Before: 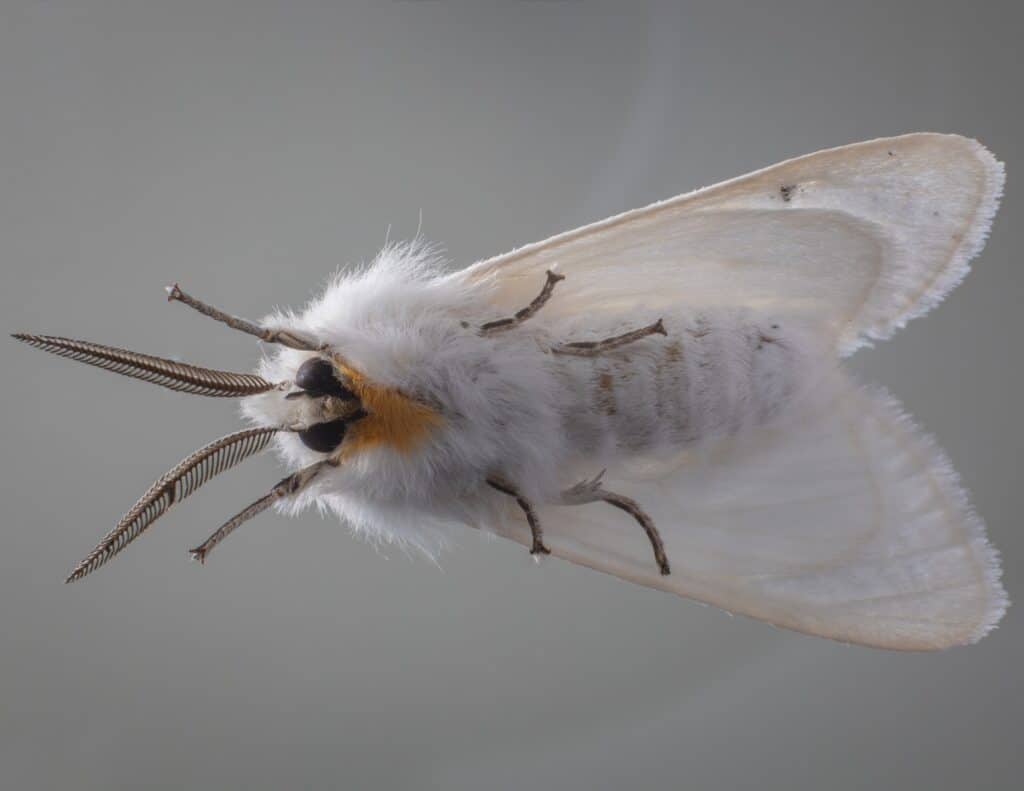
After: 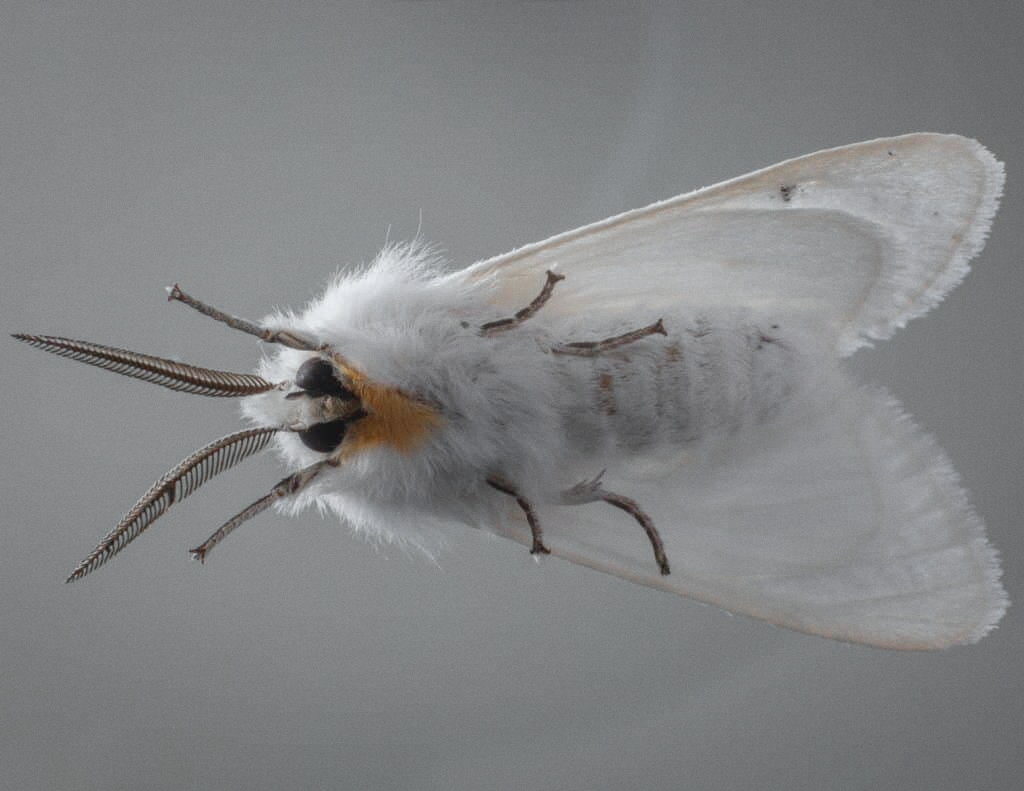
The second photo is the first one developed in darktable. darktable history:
color zones: curves: ch1 [(0, 0.638) (0.193, 0.442) (0.286, 0.15) (0.429, 0.14) (0.571, 0.142) (0.714, 0.154) (0.857, 0.175) (1, 0.638)]
color calibration: output R [1.003, 0.027, -0.041, 0], output G [-0.018, 1.043, -0.038, 0], output B [0.071, -0.086, 1.017, 0], illuminant as shot in camera, x 0.359, y 0.362, temperature 4570.54 K
grain: coarseness 0.09 ISO, strength 10%
